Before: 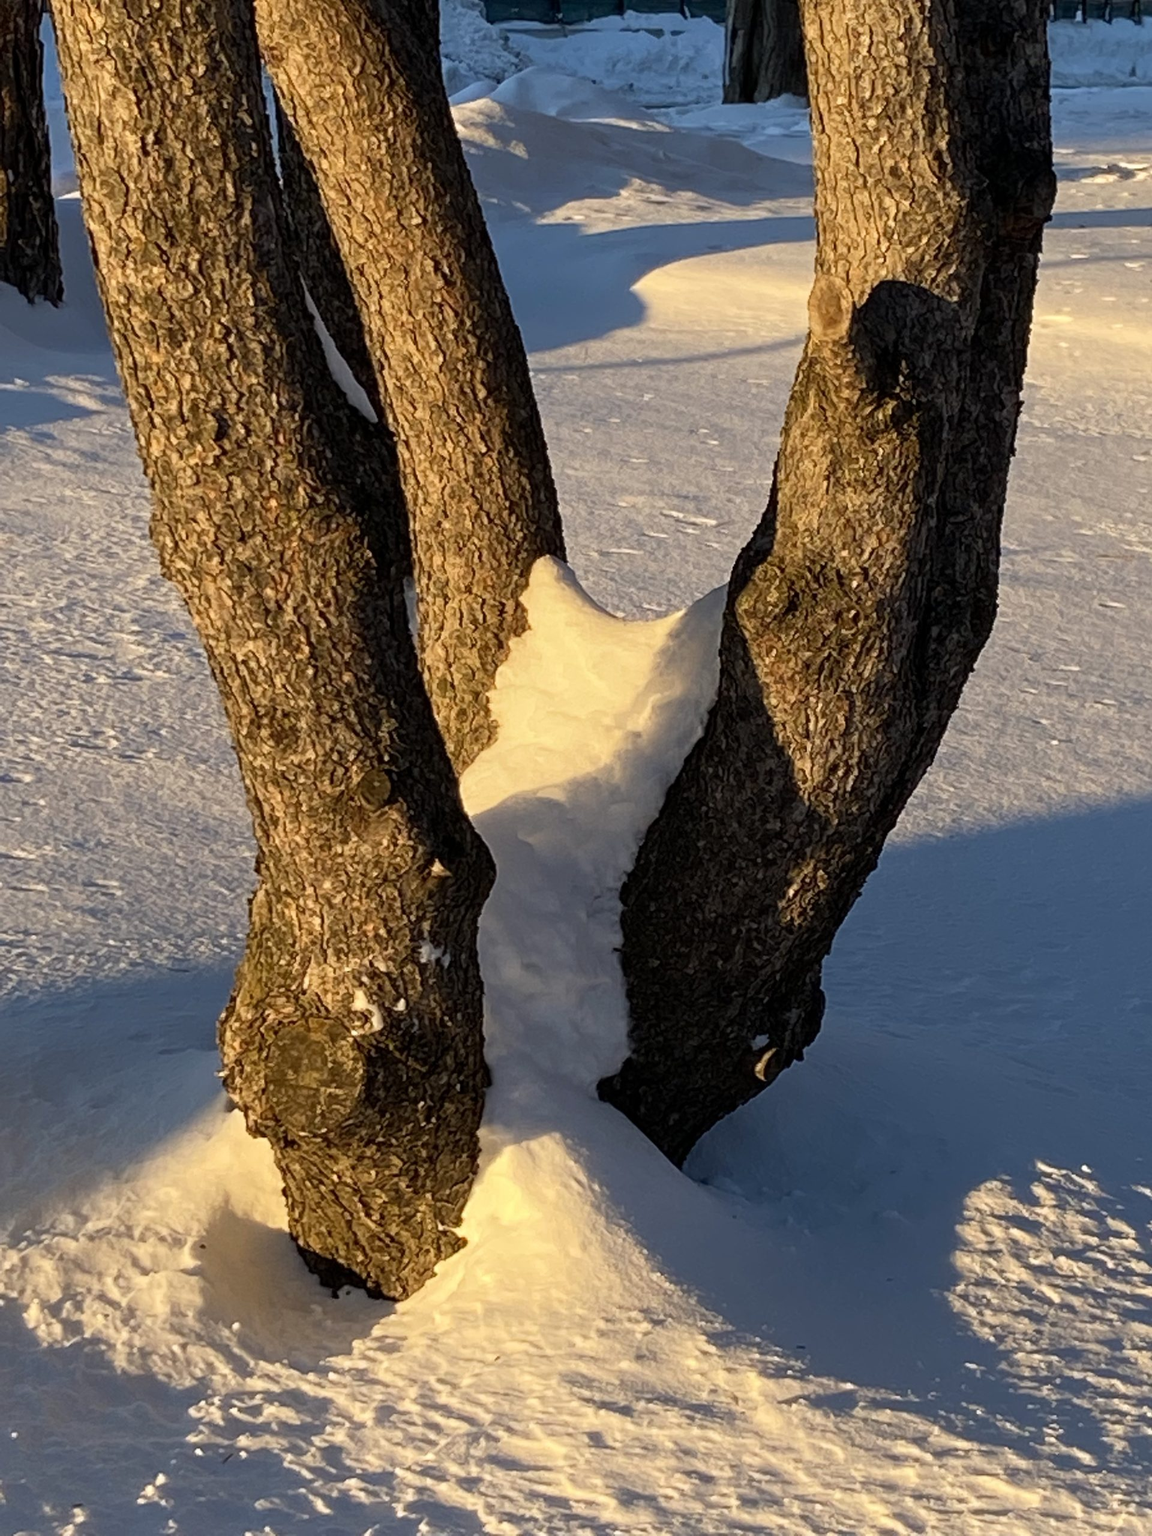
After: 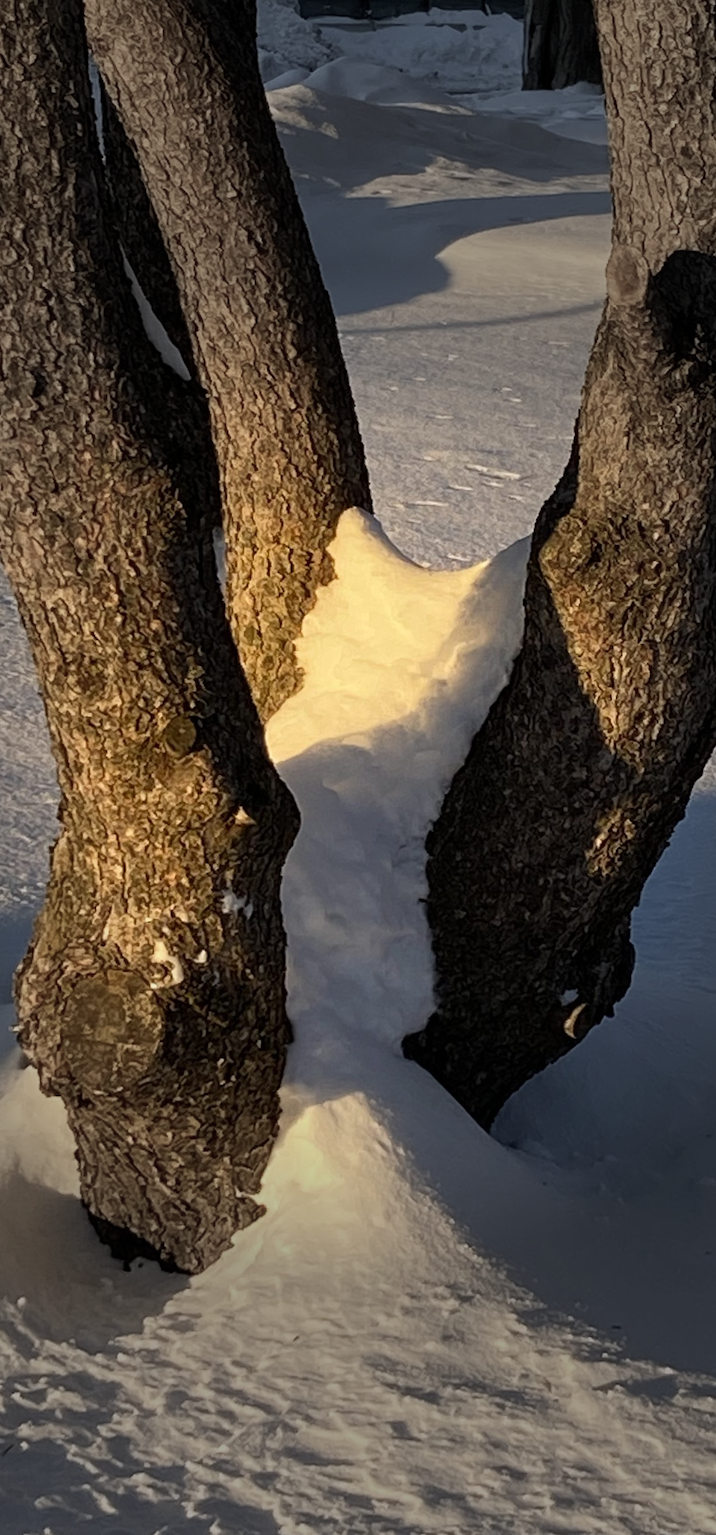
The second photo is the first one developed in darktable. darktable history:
rotate and perspective: rotation 0.215°, lens shift (vertical) -0.139, crop left 0.069, crop right 0.939, crop top 0.002, crop bottom 0.996
vignetting: fall-off start 31.28%, fall-off radius 34.64%, brightness -0.575
crop and rotate: left 14.385%, right 18.948%
